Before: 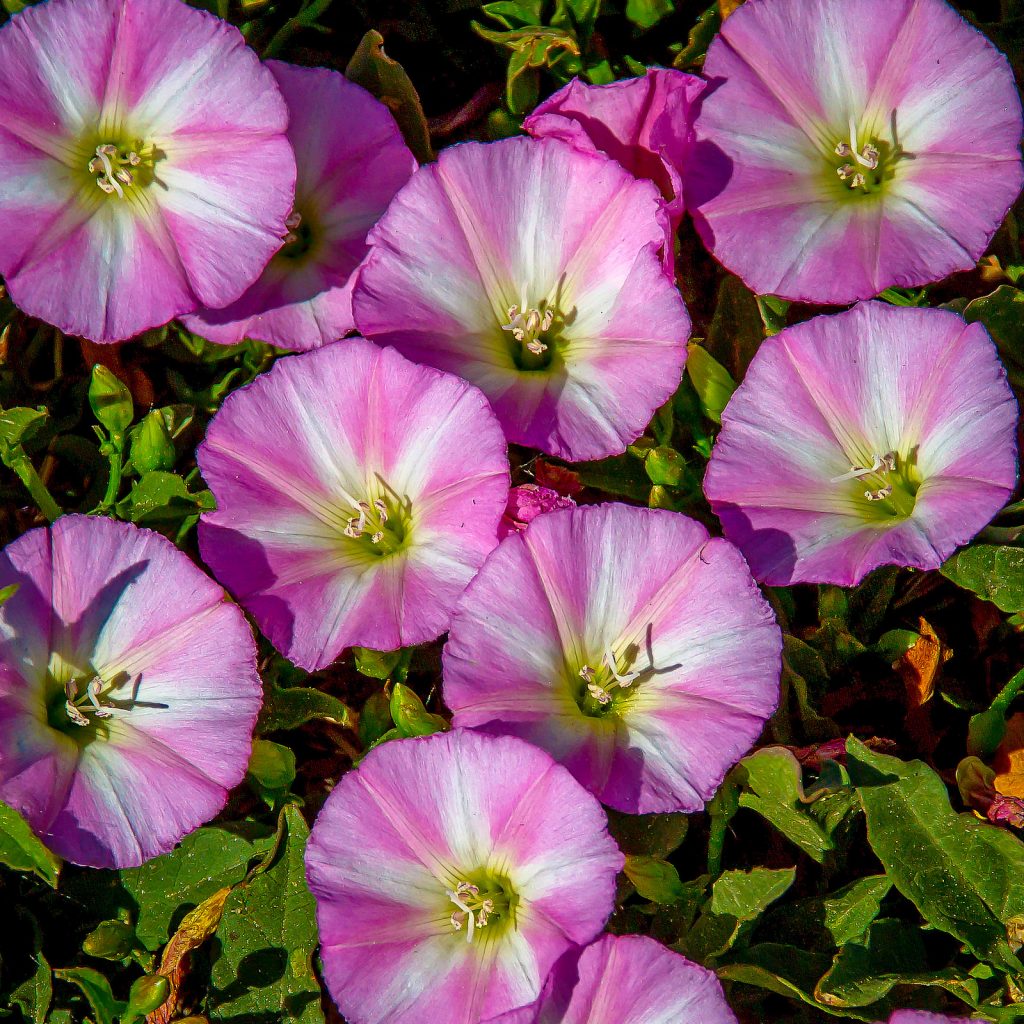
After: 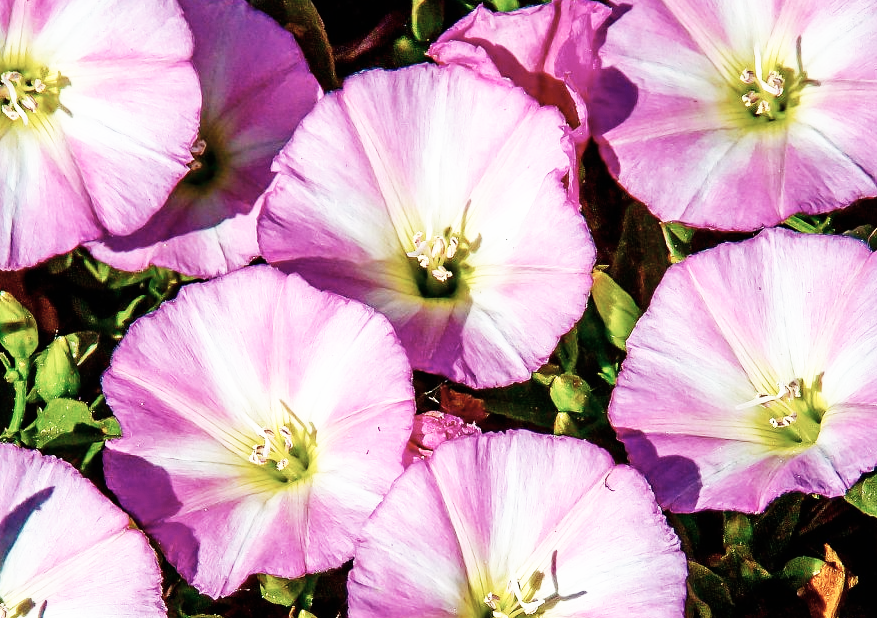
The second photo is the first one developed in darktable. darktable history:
crop and rotate: left 9.345%, top 7.22%, right 4.982%, bottom 32.331%
base curve: curves: ch0 [(0, 0) (0.007, 0.004) (0.027, 0.03) (0.046, 0.07) (0.207, 0.54) (0.442, 0.872) (0.673, 0.972) (1, 1)], preserve colors none
contrast brightness saturation: contrast 0.1, saturation -0.36
